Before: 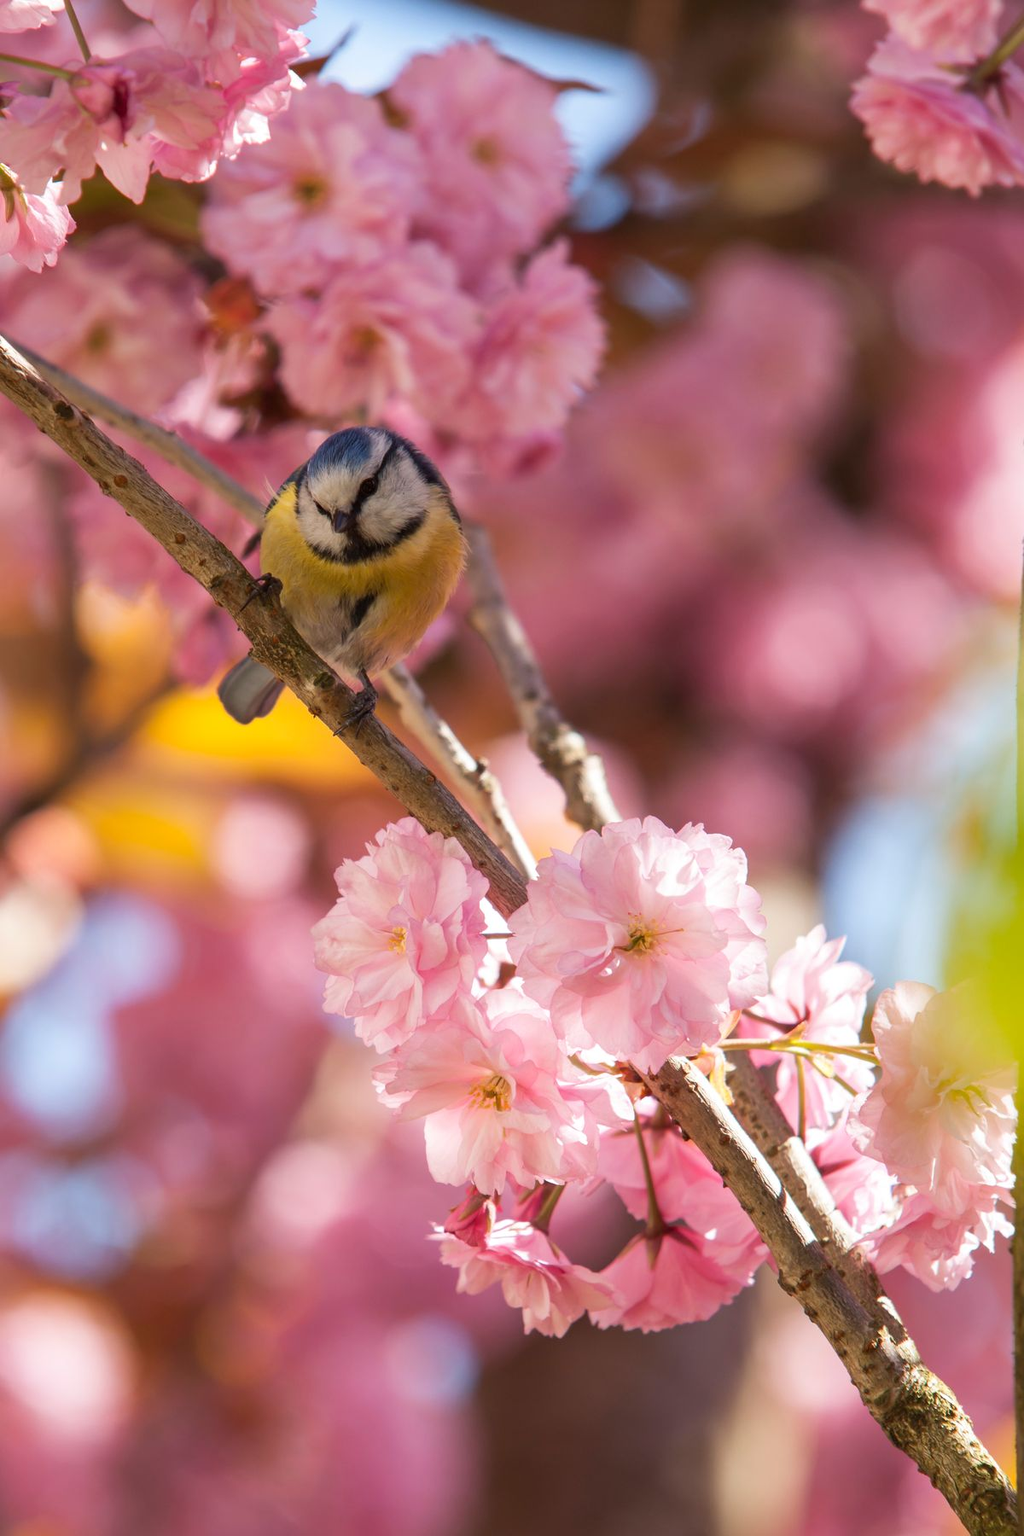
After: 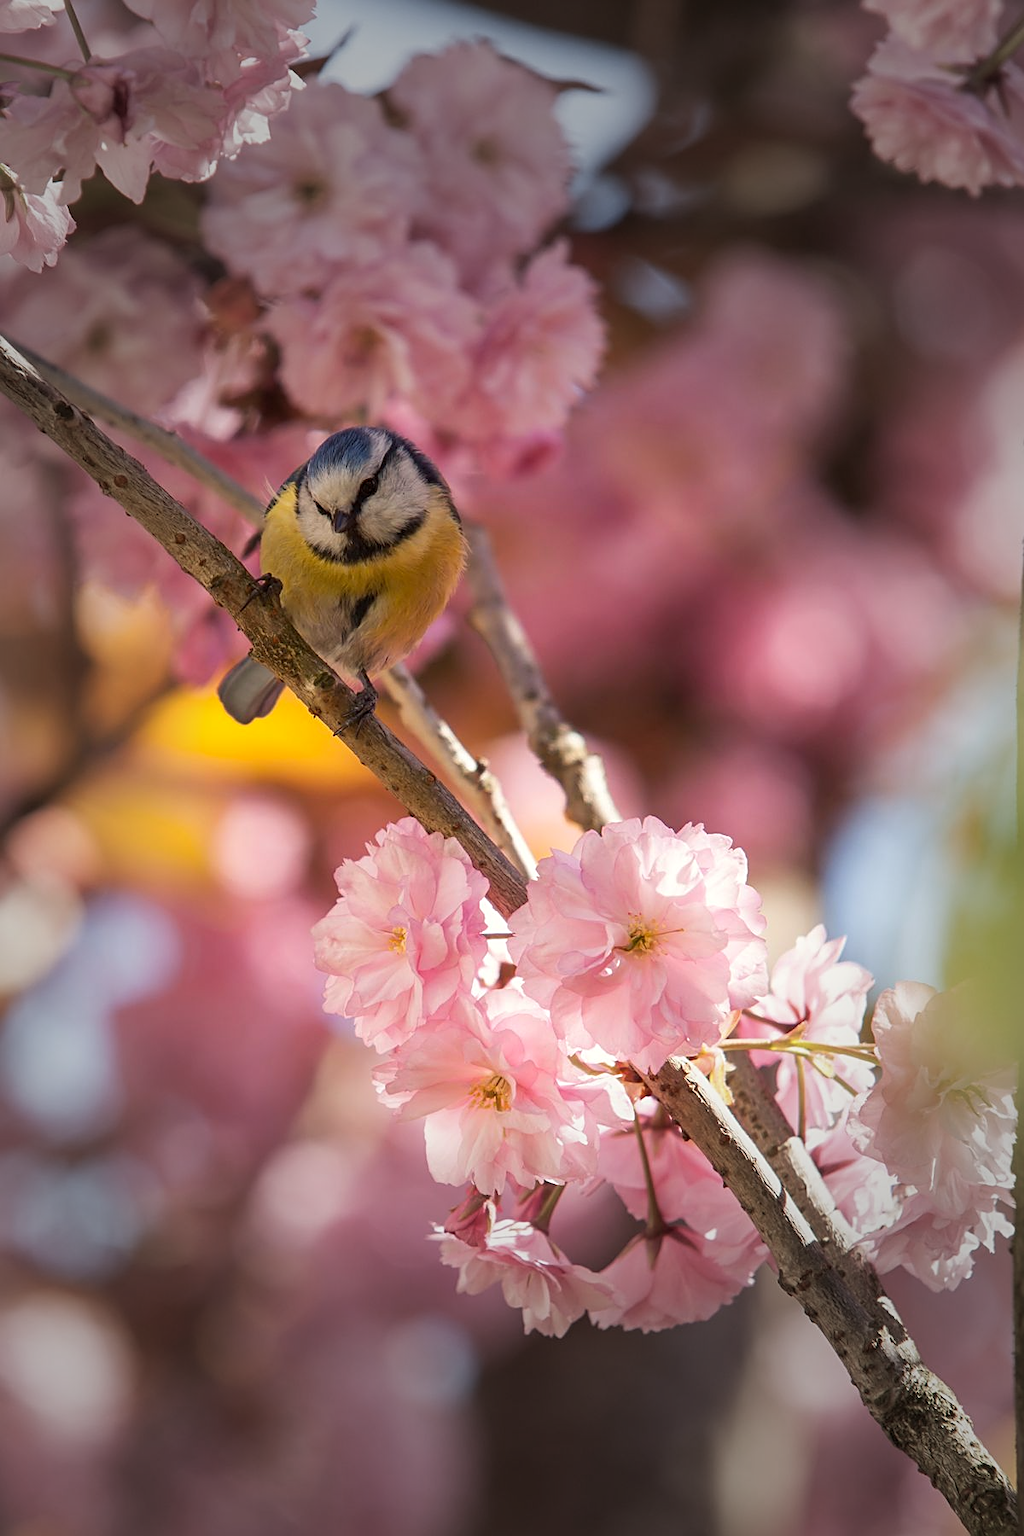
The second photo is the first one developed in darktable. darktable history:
vignetting: fall-off start 39.22%, fall-off radius 40.26%
color correction: highlights b* 3.05
sharpen: radius 1.962
